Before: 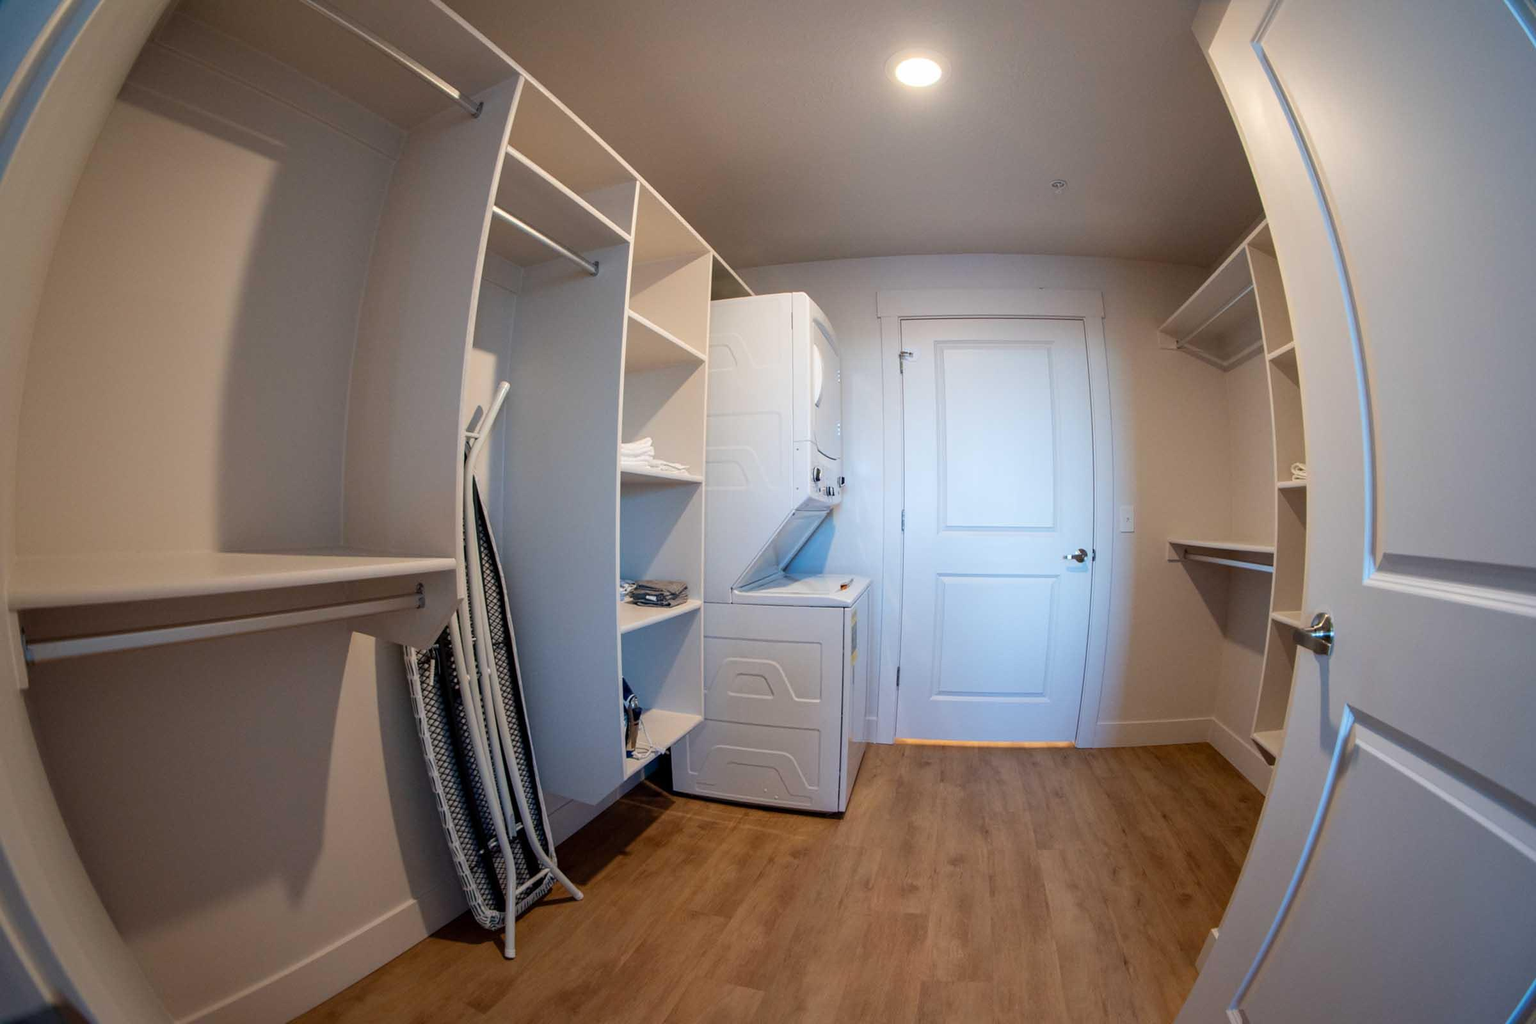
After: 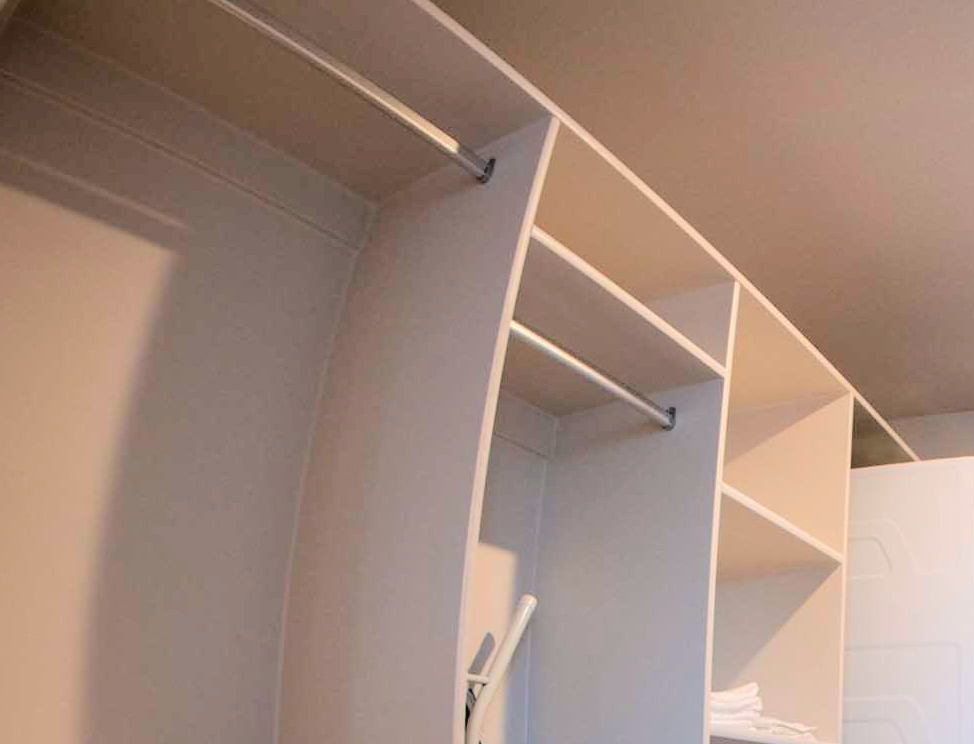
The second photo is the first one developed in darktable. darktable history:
tone curve: curves: ch0 [(0, 0) (0.003, 0.031) (0.011, 0.033) (0.025, 0.038) (0.044, 0.049) (0.069, 0.059) (0.1, 0.071) (0.136, 0.093) (0.177, 0.142) (0.224, 0.204) (0.277, 0.292) (0.335, 0.387) (0.399, 0.484) (0.468, 0.567) (0.543, 0.643) (0.623, 0.712) (0.709, 0.776) (0.801, 0.837) (0.898, 0.903) (1, 1)], color space Lab, independent channels, preserve colors none
crop and rotate: left 10.857%, top 0.082%, right 48.525%, bottom 53.404%
color correction: highlights a* 3.47, highlights b* 1.97, saturation 1.25
